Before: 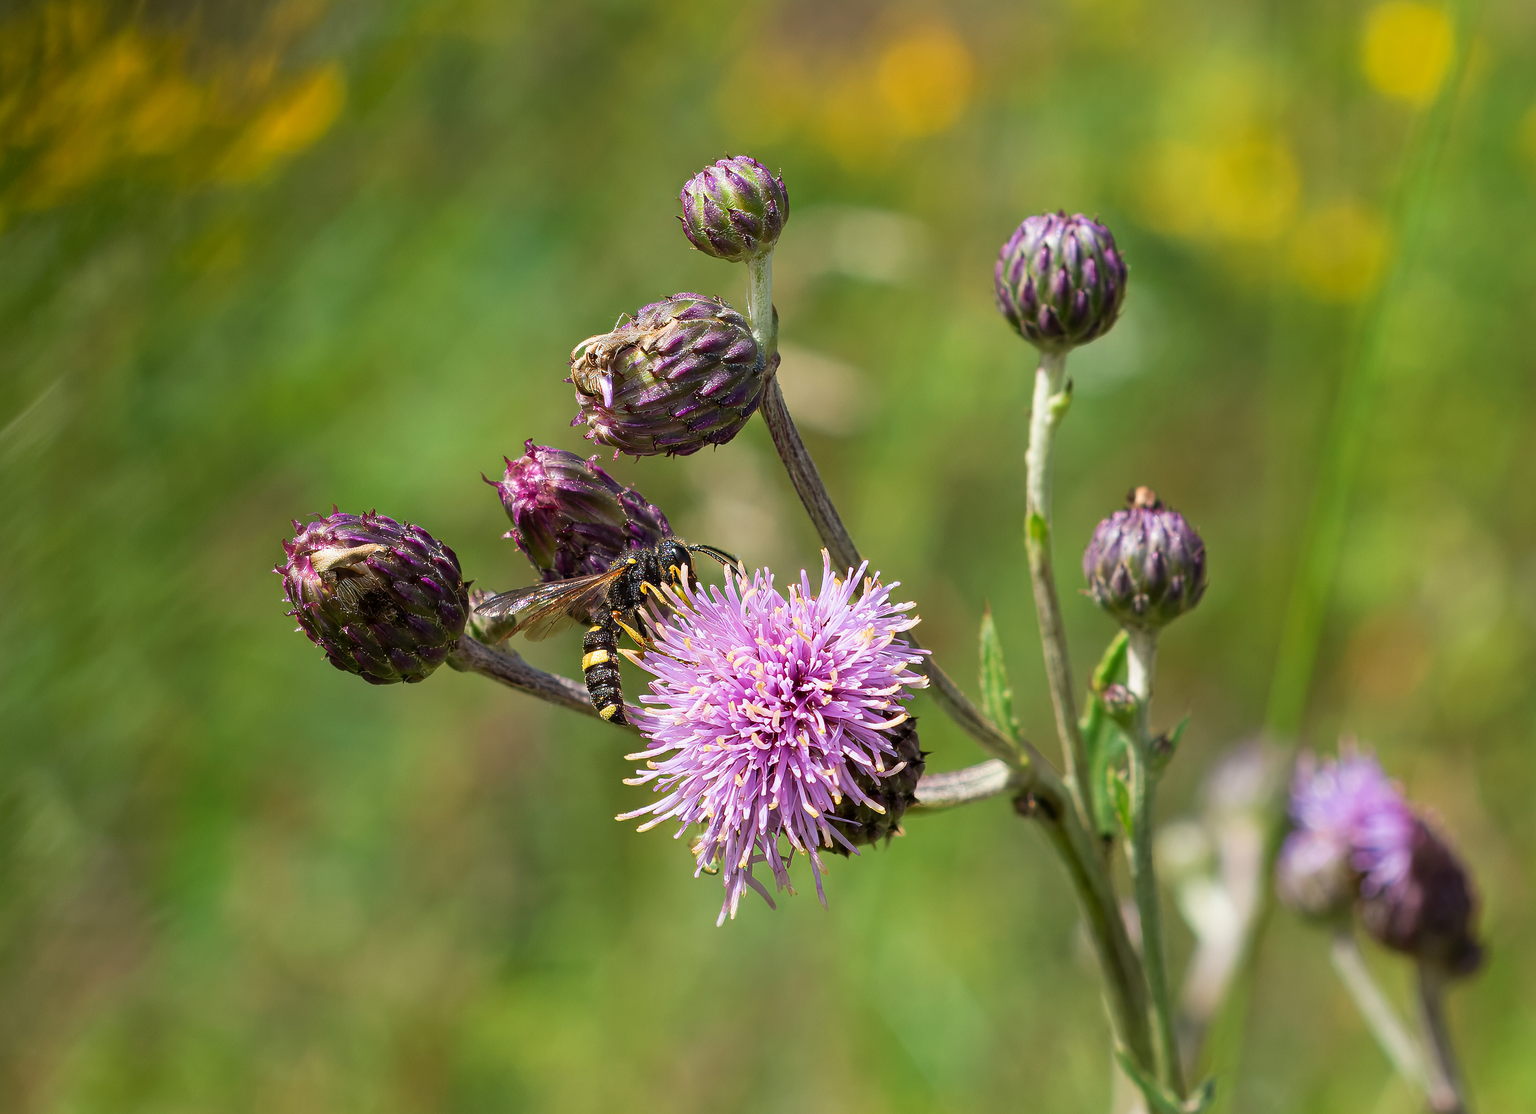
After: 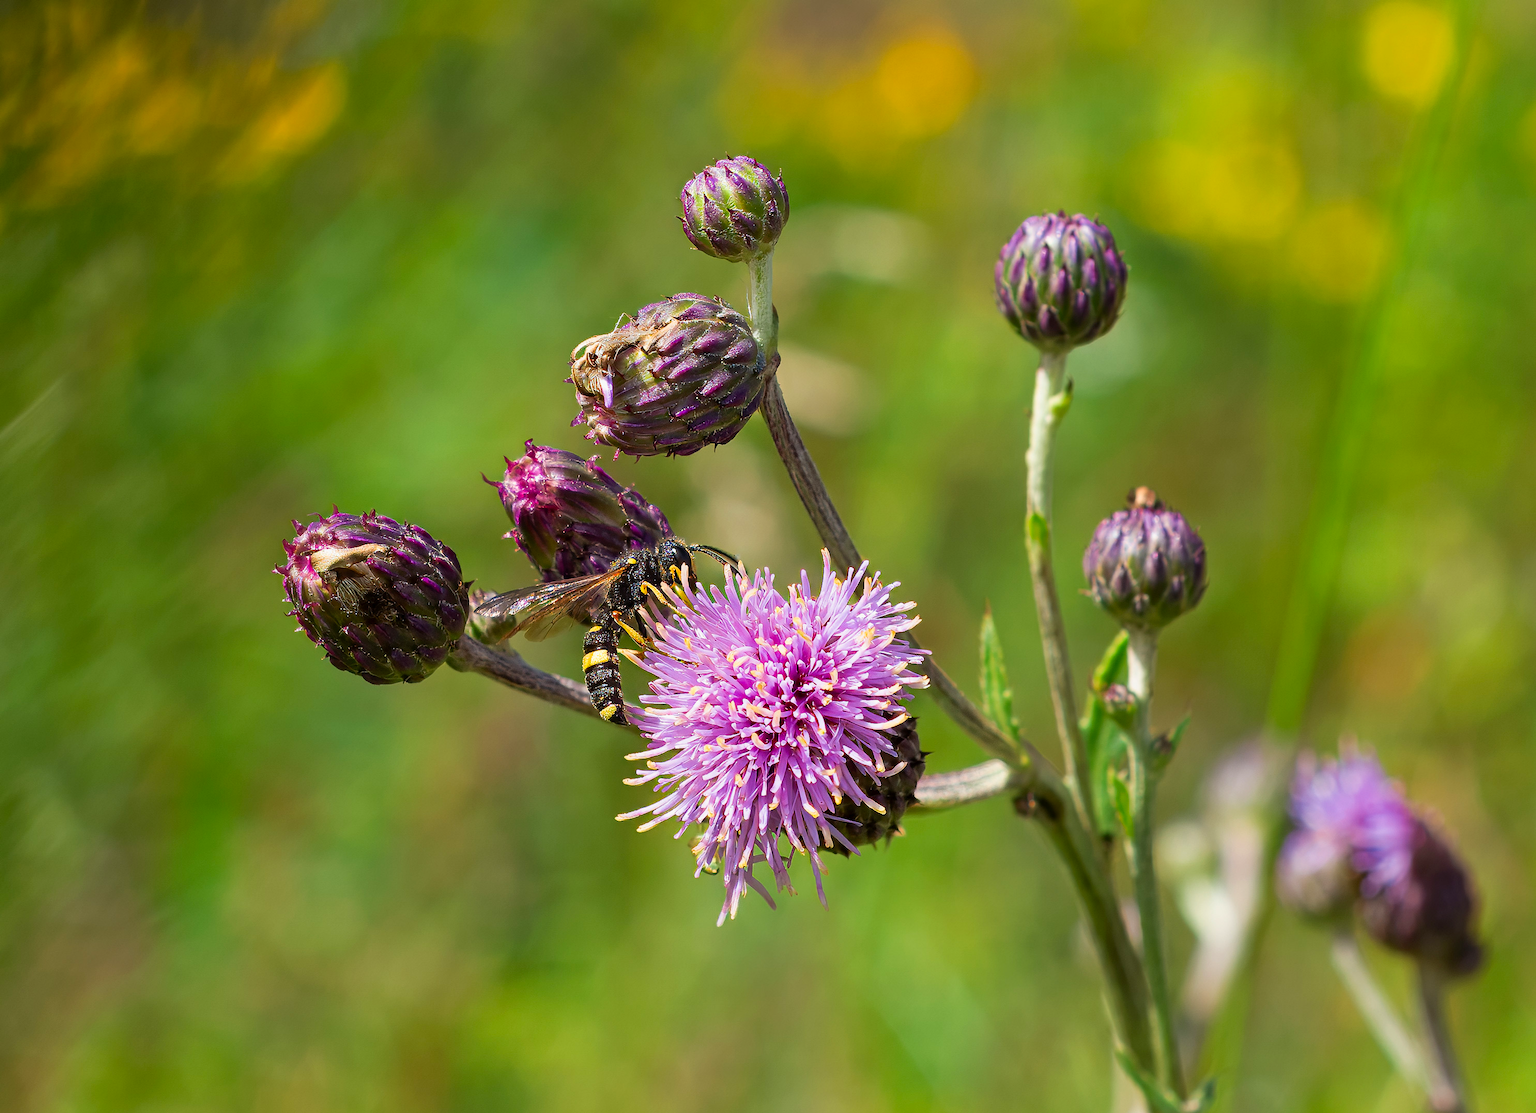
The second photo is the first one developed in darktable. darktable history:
color zones: curves: ch0 [(0, 0.613) (0.01, 0.613) (0.245, 0.448) (0.498, 0.529) (0.642, 0.665) (0.879, 0.777) (0.99, 0.613)]; ch1 [(0, 0) (0.143, 0) (0.286, 0) (0.429, 0) (0.571, 0) (0.714, 0) (0.857, 0)], mix -121.96%
